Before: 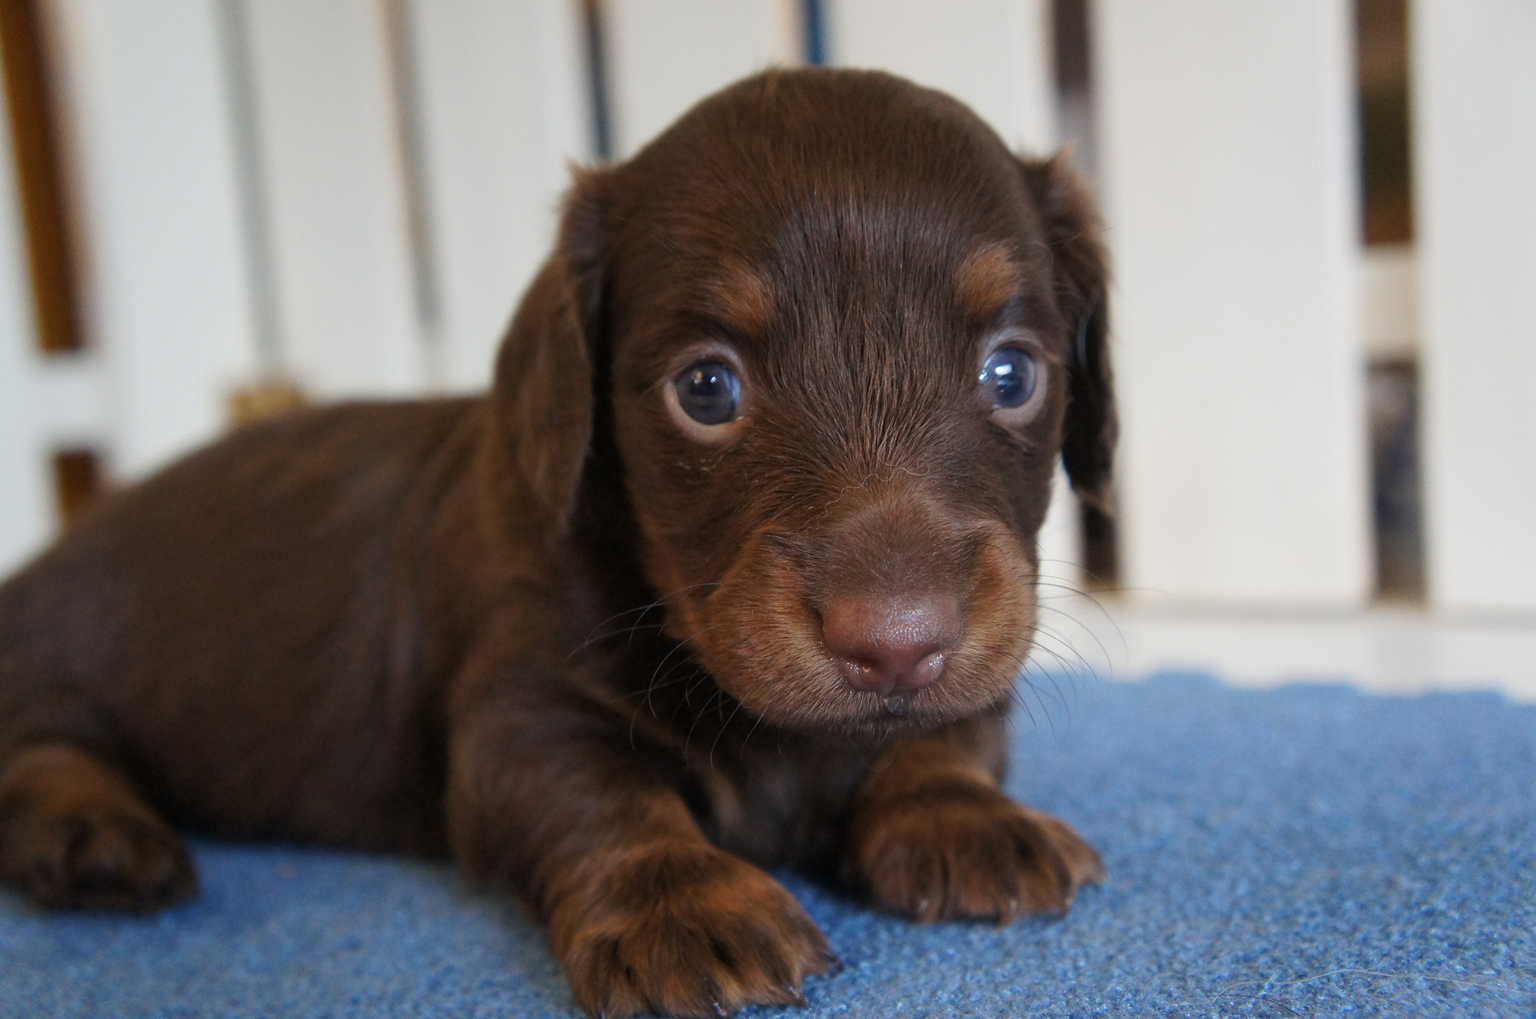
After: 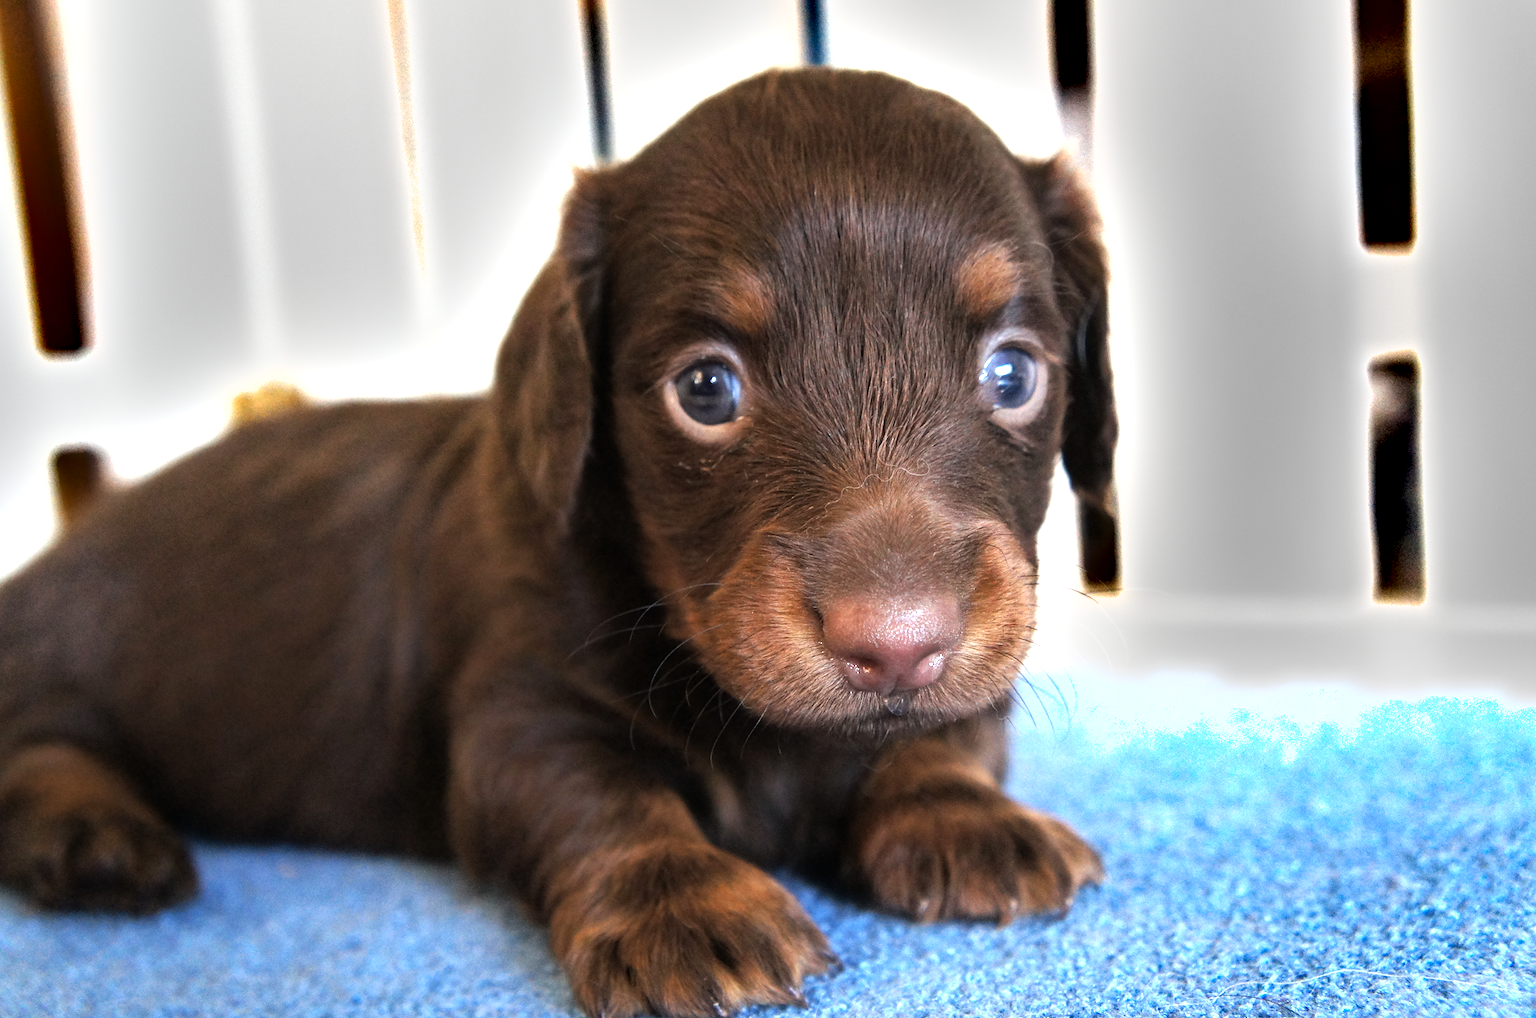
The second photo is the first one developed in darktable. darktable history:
exposure: black level correction 0, exposure 0.702 EV, compensate exposure bias true, compensate highlight preservation false
shadows and highlights: shadows 11.32, white point adjustment 1.12, soften with gaussian
tone equalizer: -8 EV -1.05 EV, -7 EV -0.974 EV, -6 EV -0.877 EV, -5 EV -0.607 EV, -3 EV 0.593 EV, -2 EV 0.891 EV, -1 EV 1 EV, +0 EV 1.06 EV, mask exposure compensation -0.499 EV
